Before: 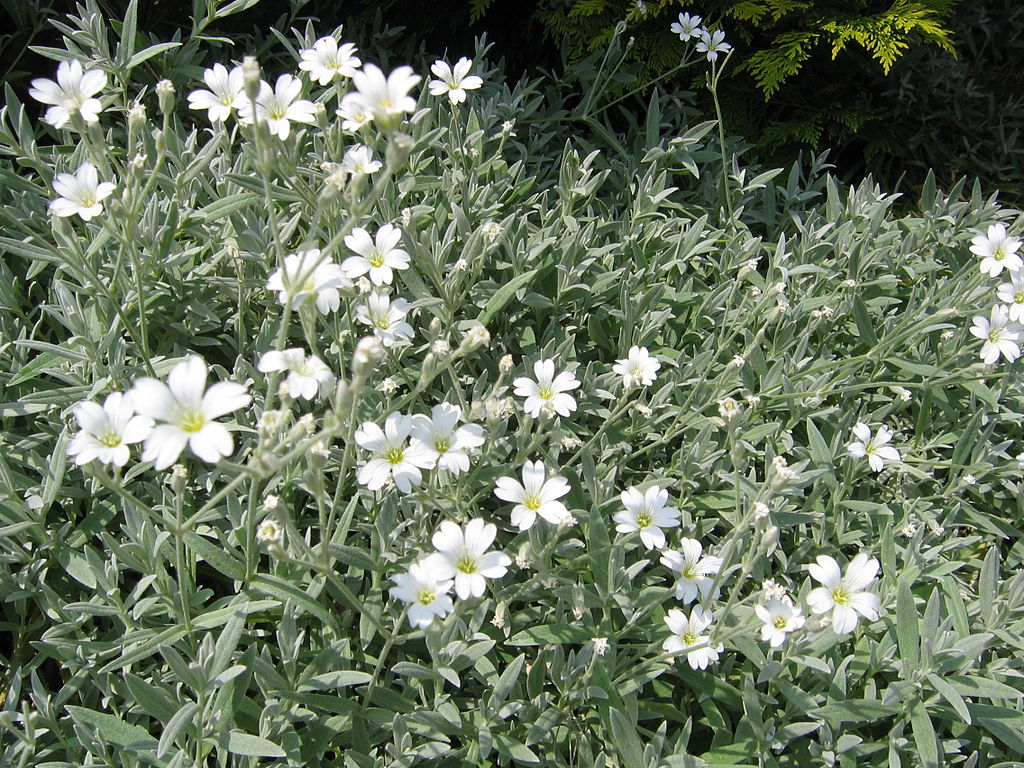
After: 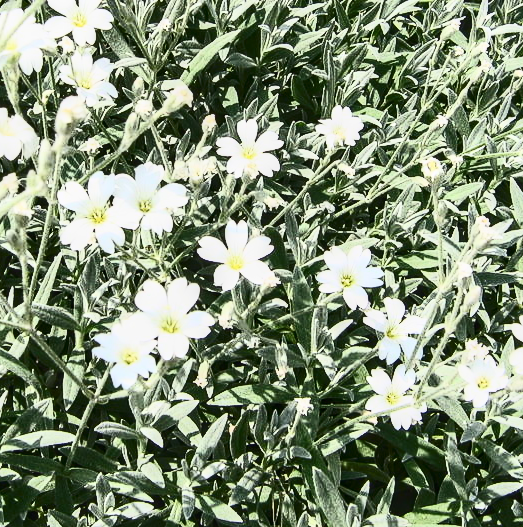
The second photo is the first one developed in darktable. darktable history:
local contrast: on, module defaults
shadows and highlights: low approximation 0.01, soften with gaussian
crop and rotate: left 29.083%, top 31.265%, right 19.813%
contrast brightness saturation: contrast 0.916, brightness 0.203
